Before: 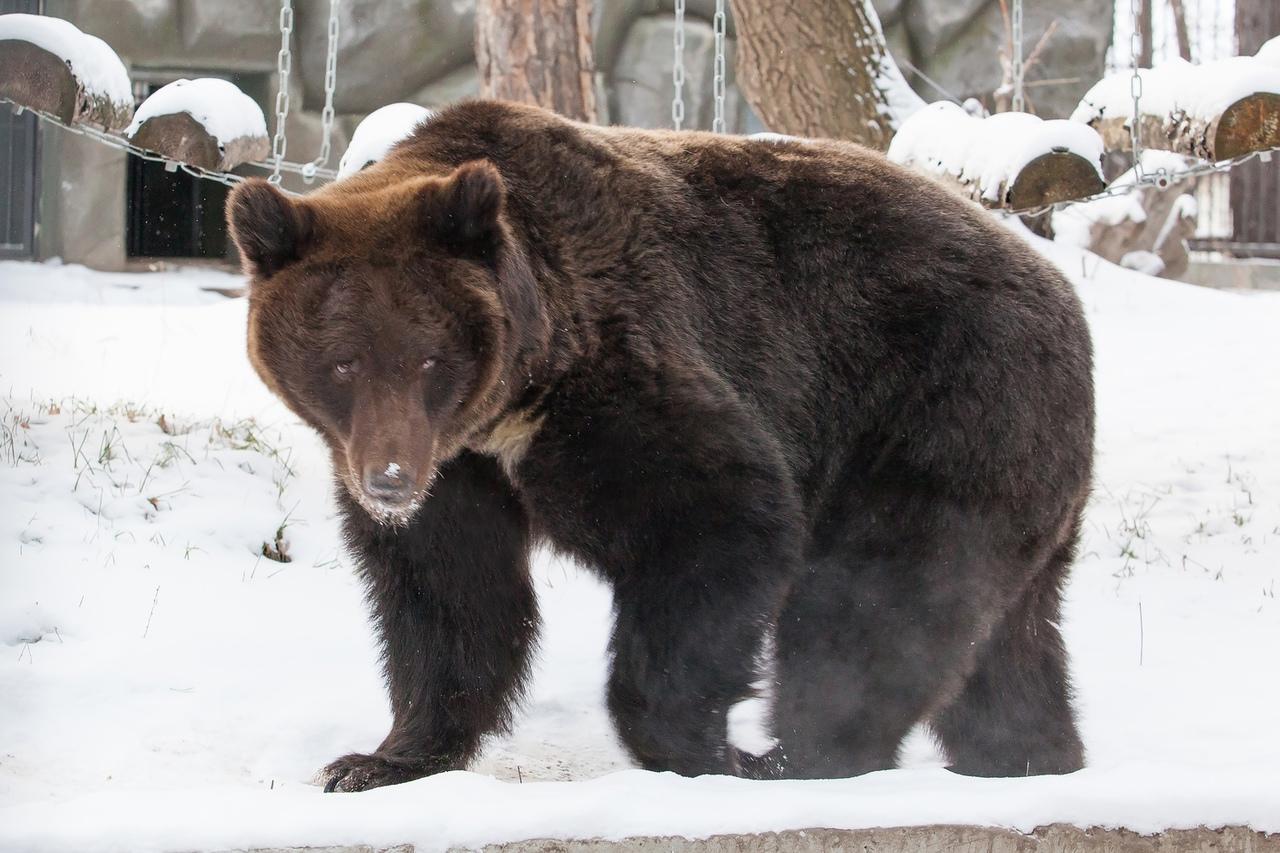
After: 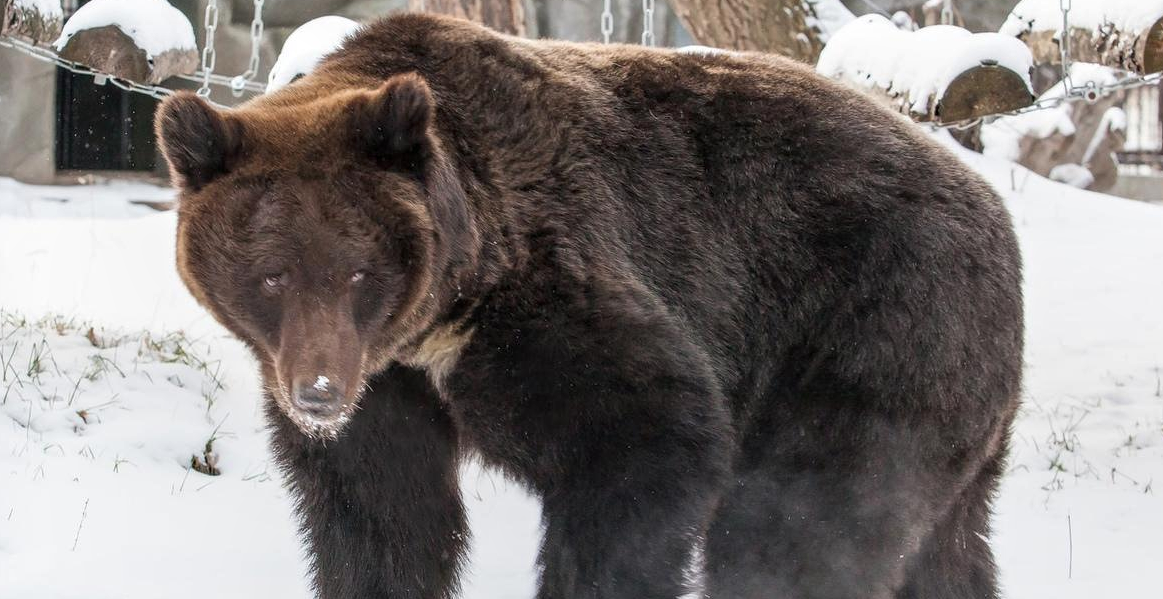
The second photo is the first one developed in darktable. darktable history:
crop: left 5.596%, top 10.314%, right 3.534%, bottom 19.395%
local contrast: on, module defaults
